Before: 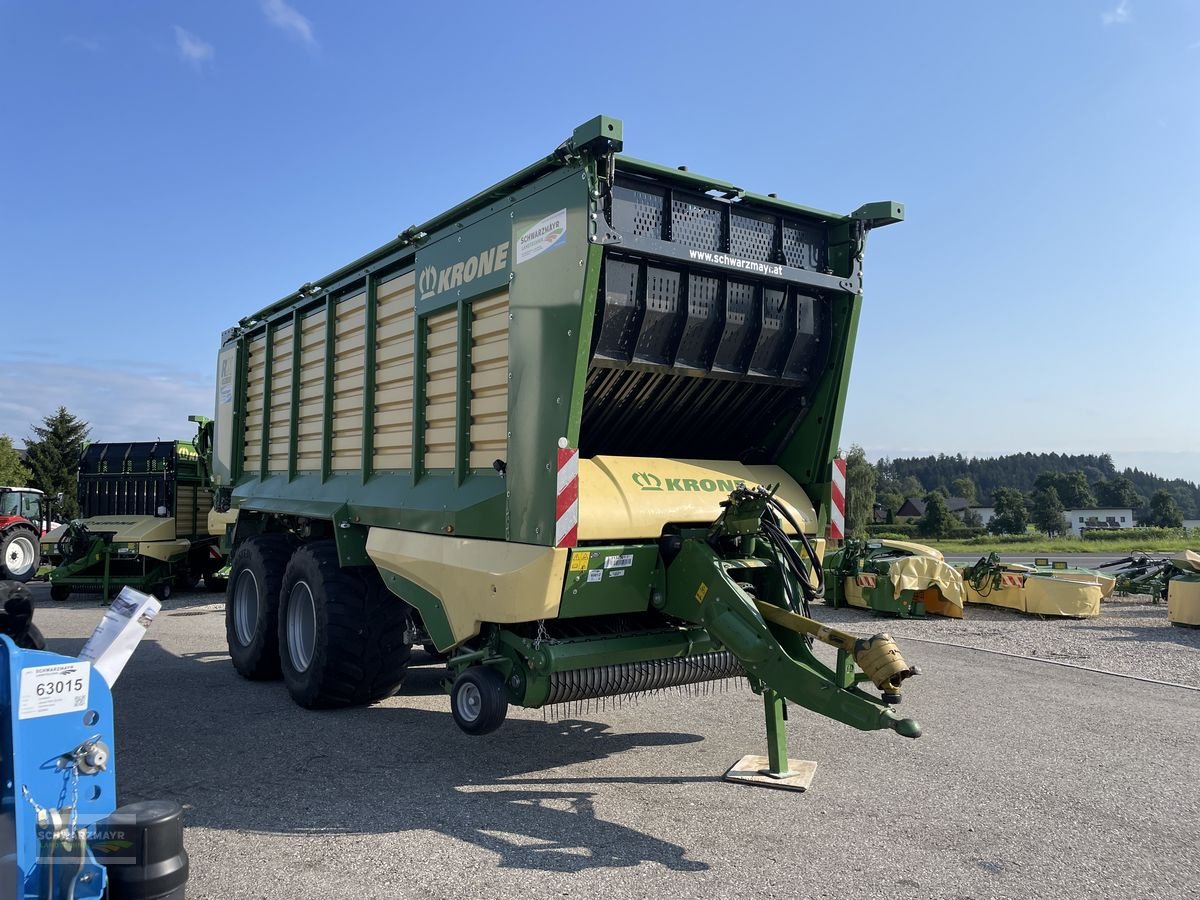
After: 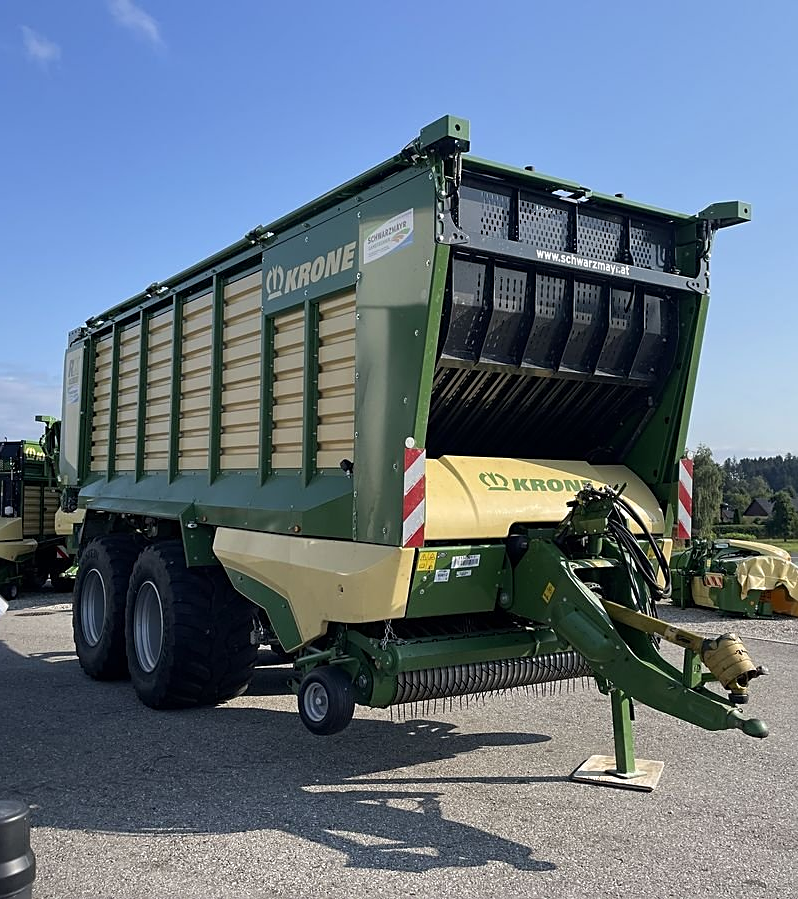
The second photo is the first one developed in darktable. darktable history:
crop and rotate: left 12.822%, right 20.614%
sharpen: on, module defaults
